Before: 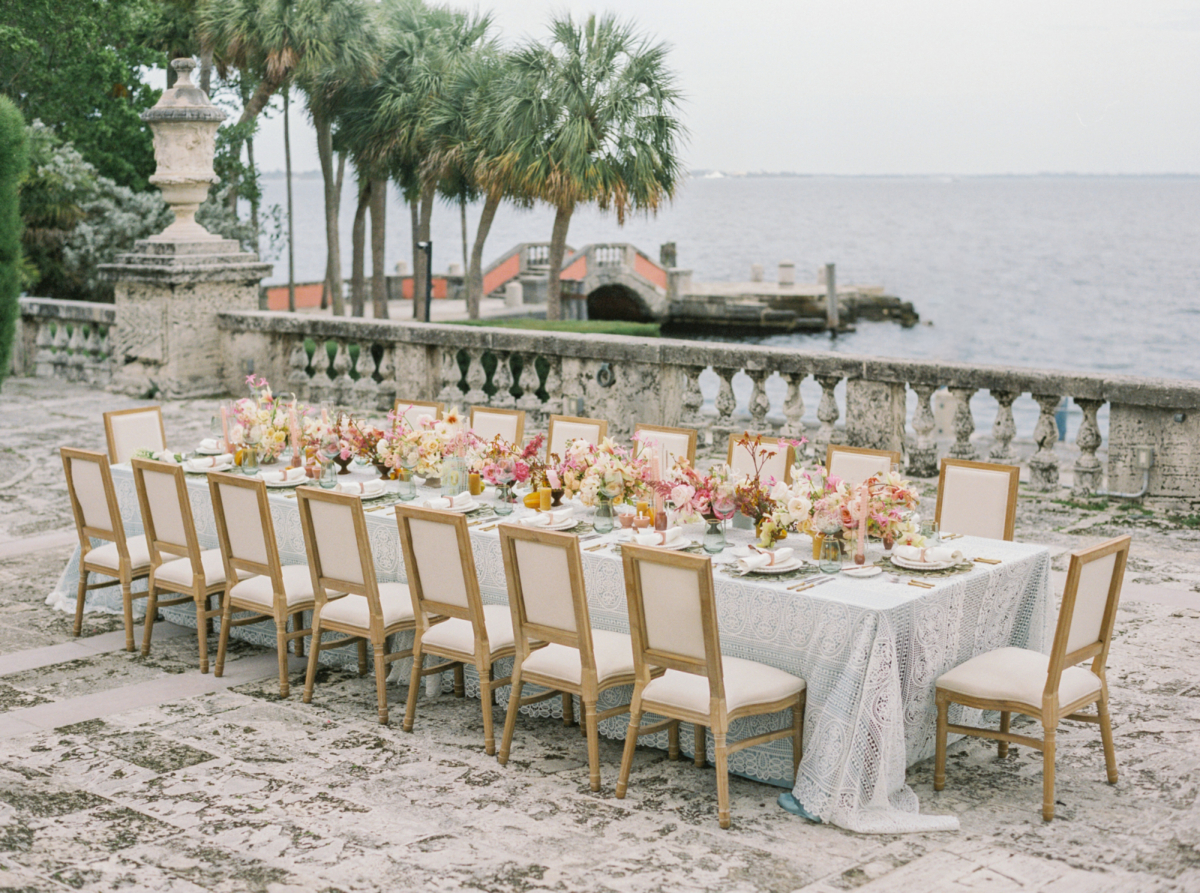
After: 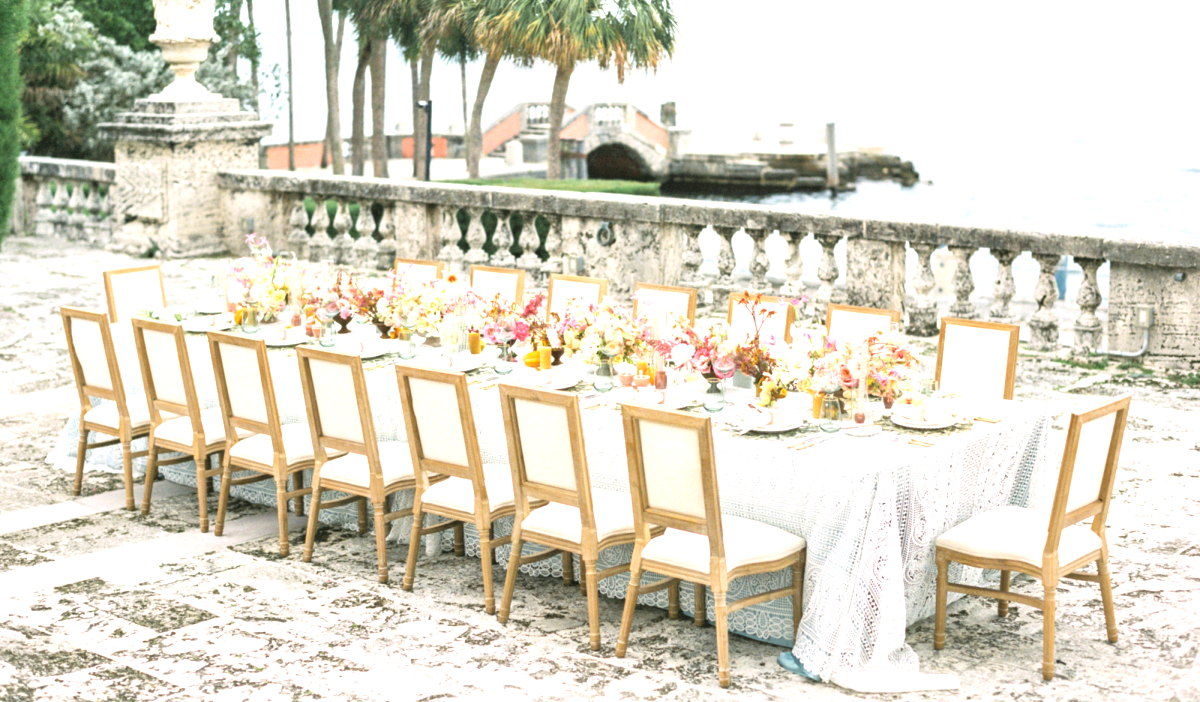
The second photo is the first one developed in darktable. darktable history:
crop and rotate: top 15.839%, bottom 5.453%
exposure: black level correction 0, exposure 1.107 EV, compensate highlight preservation false
